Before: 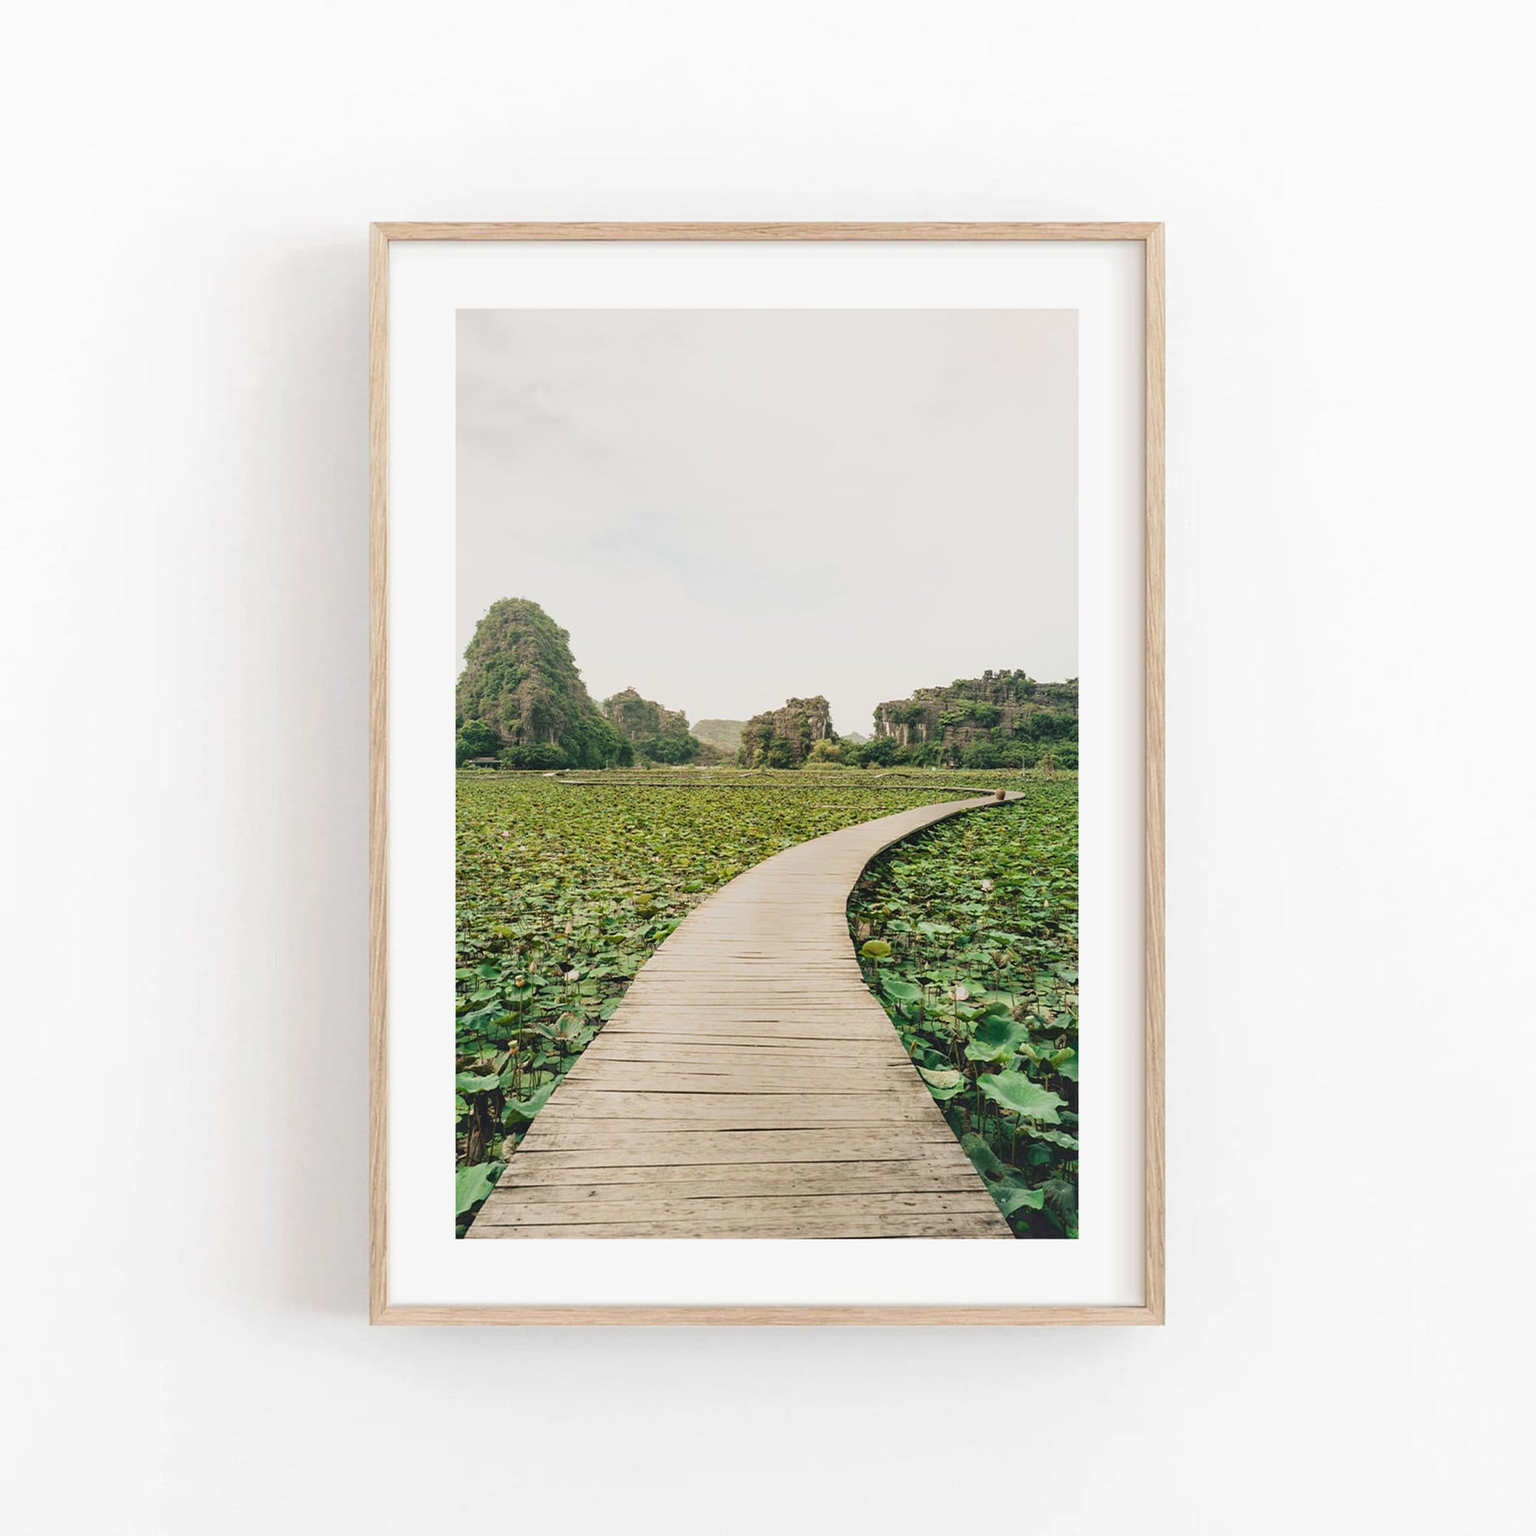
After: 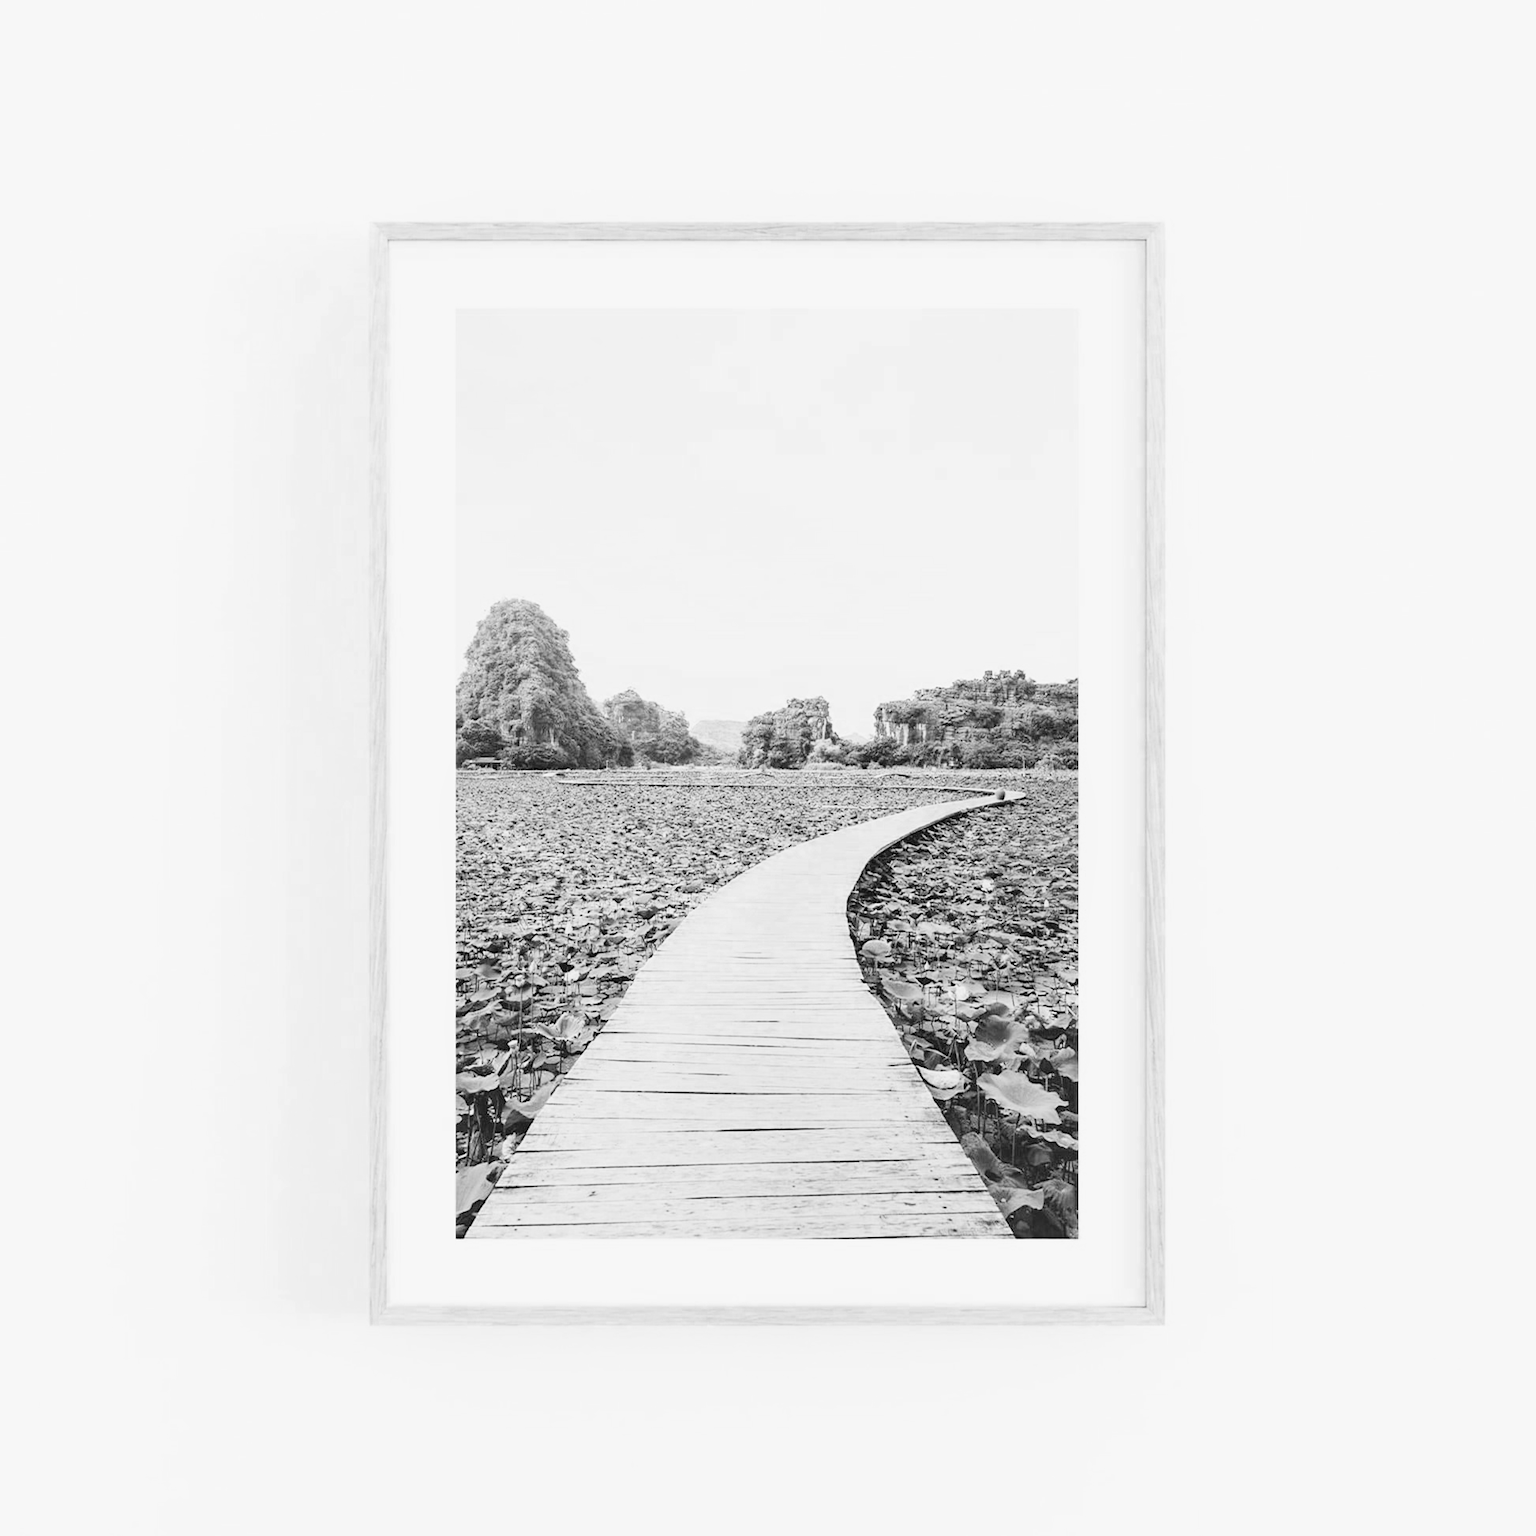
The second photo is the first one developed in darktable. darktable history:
color balance rgb: shadows lift › chroma 1%, shadows lift › hue 113°, highlights gain › chroma 0.2%, highlights gain › hue 333°, perceptual saturation grading › global saturation 20%, perceptual saturation grading › highlights -50%, perceptual saturation grading › shadows 25%, contrast -30%
color zones: curves: ch0 [(0, 0.5) (0.125, 0.4) (0.25, 0.5) (0.375, 0.4) (0.5, 0.4) (0.625, 0.35) (0.75, 0.35) (0.875, 0.5)]; ch1 [(0, 0.35) (0.125, 0.45) (0.25, 0.35) (0.375, 0.35) (0.5, 0.35) (0.625, 0.35) (0.75, 0.45) (0.875, 0.35)]; ch2 [(0, 0.6) (0.125, 0.5) (0.25, 0.5) (0.375, 0.6) (0.5, 0.6) (0.625, 0.5) (0.75, 0.5) (0.875, 0.5)]
monochrome: on, module defaults
rgb curve: curves: ch0 [(0, 0) (0.21, 0.15) (0.24, 0.21) (0.5, 0.75) (0.75, 0.96) (0.89, 0.99) (1, 1)]; ch1 [(0, 0.02) (0.21, 0.13) (0.25, 0.2) (0.5, 0.67) (0.75, 0.9) (0.89, 0.97) (1, 1)]; ch2 [(0, 0.02) (0.21, 0.13) (0.25, 0.2) (0.5, 0.67) (0.75, 0.9) (0.89, 0.97) (1, 1)], compensate middle gray true
